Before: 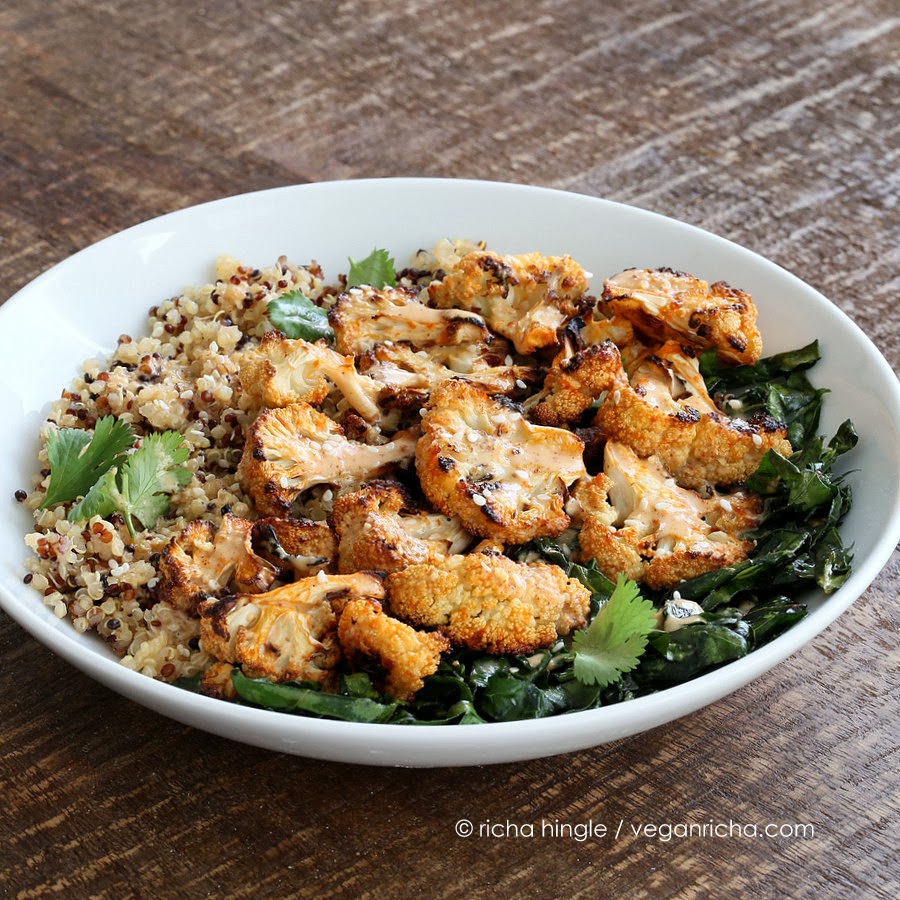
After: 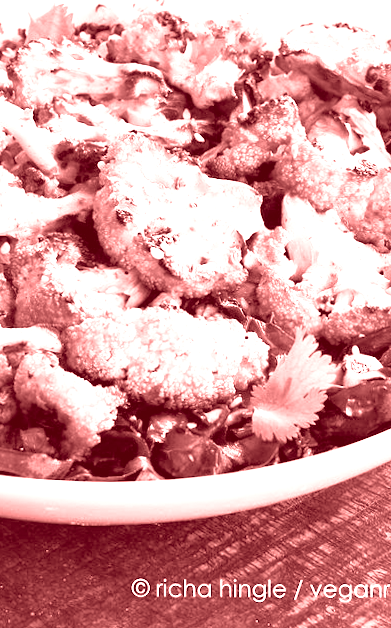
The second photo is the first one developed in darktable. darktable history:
colorize: saturation 60%, source mix 100%
grain: coarseness 0.81 ISO, strength 1.34%, mid-tones bias 0%
exposure: black level correction 0.001, exposure 0.955 EV, compensate exposure bias true, compensate highlight preservation false
rotate and perspective: rotation 0.226°, lens shift (vertical) -0.042, crop left 0.023, crop right 0.982, crop top 0.006, crop bottom 0.994
base curve: curves: ch0 [(0, 0) (0.257, 0.25) (0.482, 0.586) (0.757, 0.871) (1, 1)]
shadows and highlights: shadows 25, highlights -25
crop: left 35.432%, top 26.233%, right 20.145%, bottom 3.432%
